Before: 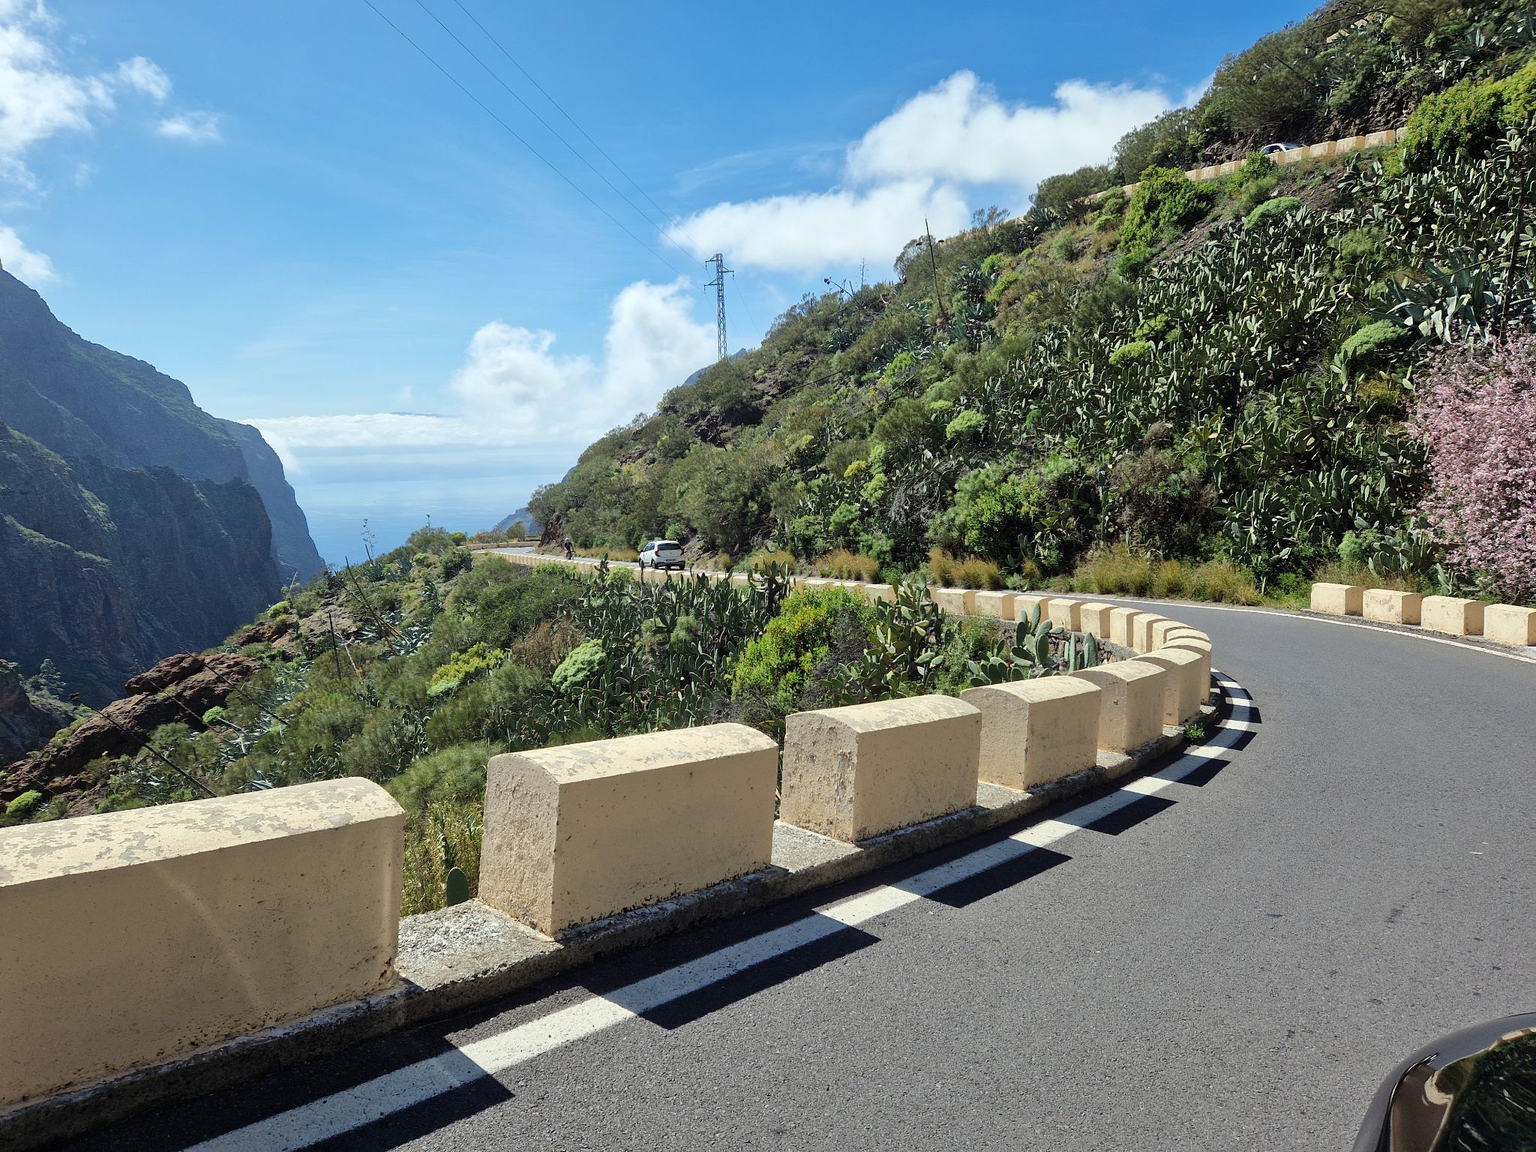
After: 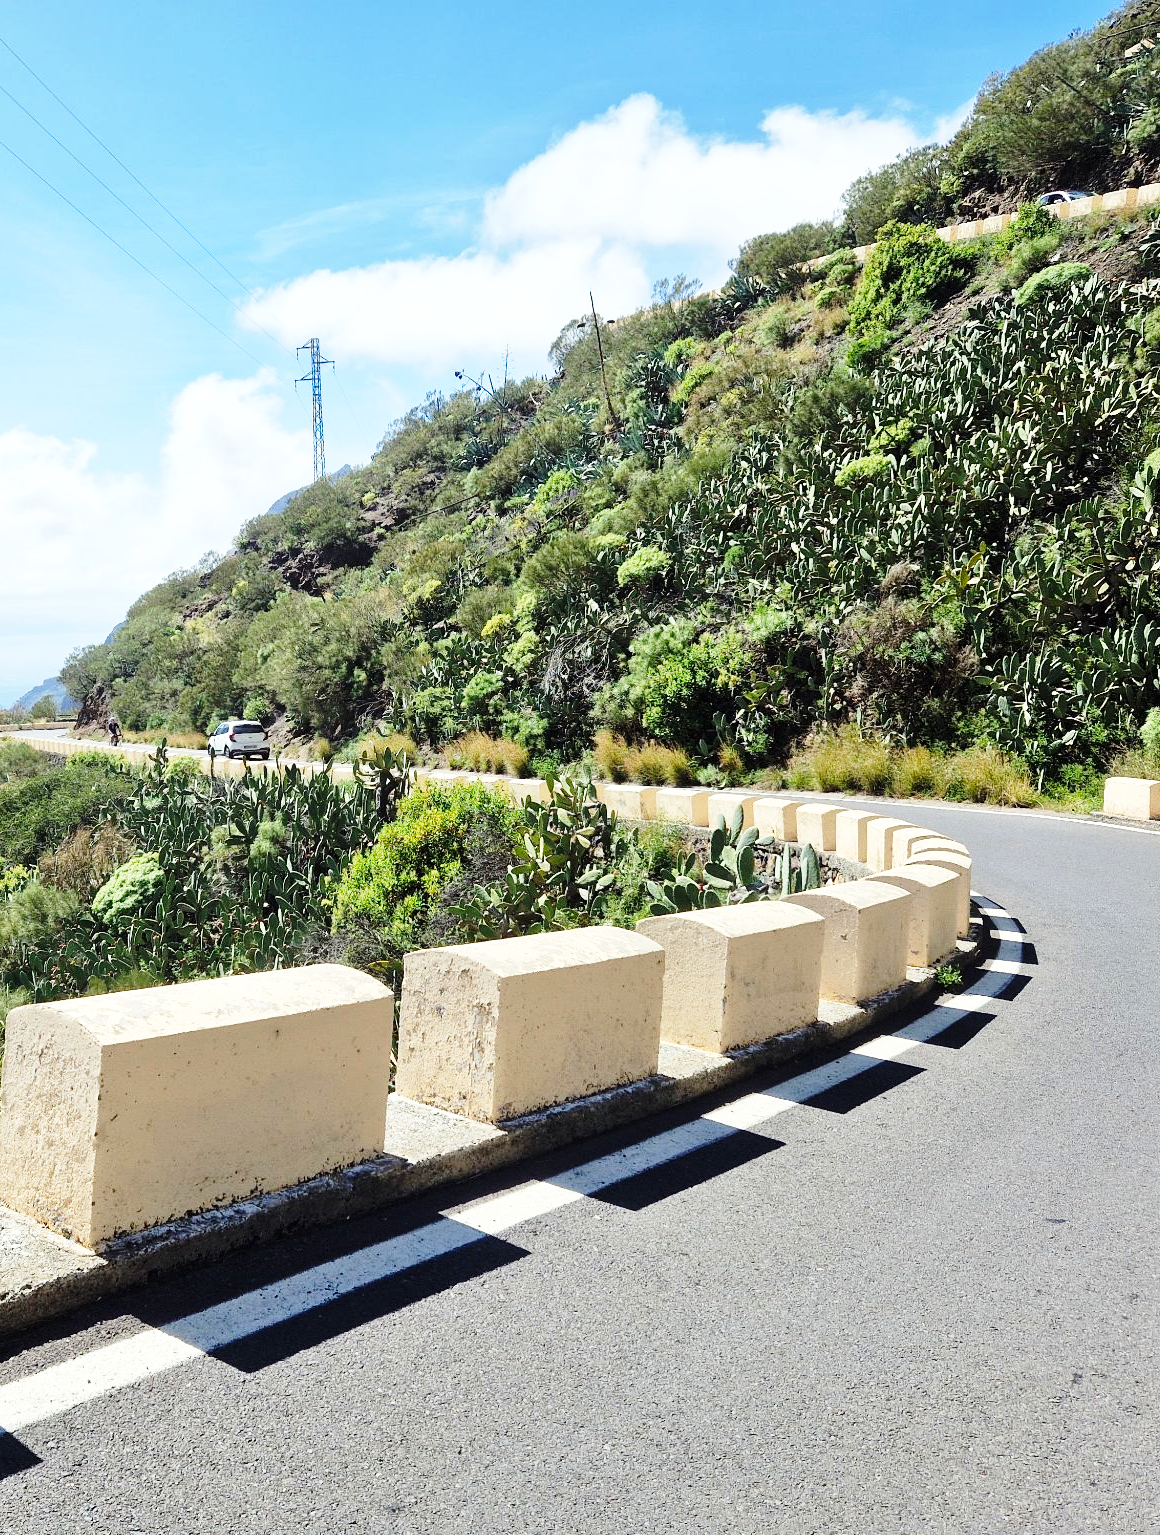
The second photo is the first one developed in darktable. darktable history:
crop: left 31.458%, top 0%, right 11.876%
base curve: curves: ch0 [(0, 0) (0.028, 0.03) (0.121, 0.232) (0.46, 0.748) (0.859, 0.968) (1, 1)], preserve colors none
exposure: exposure 0.2 EV, compensate highlight preservation false
